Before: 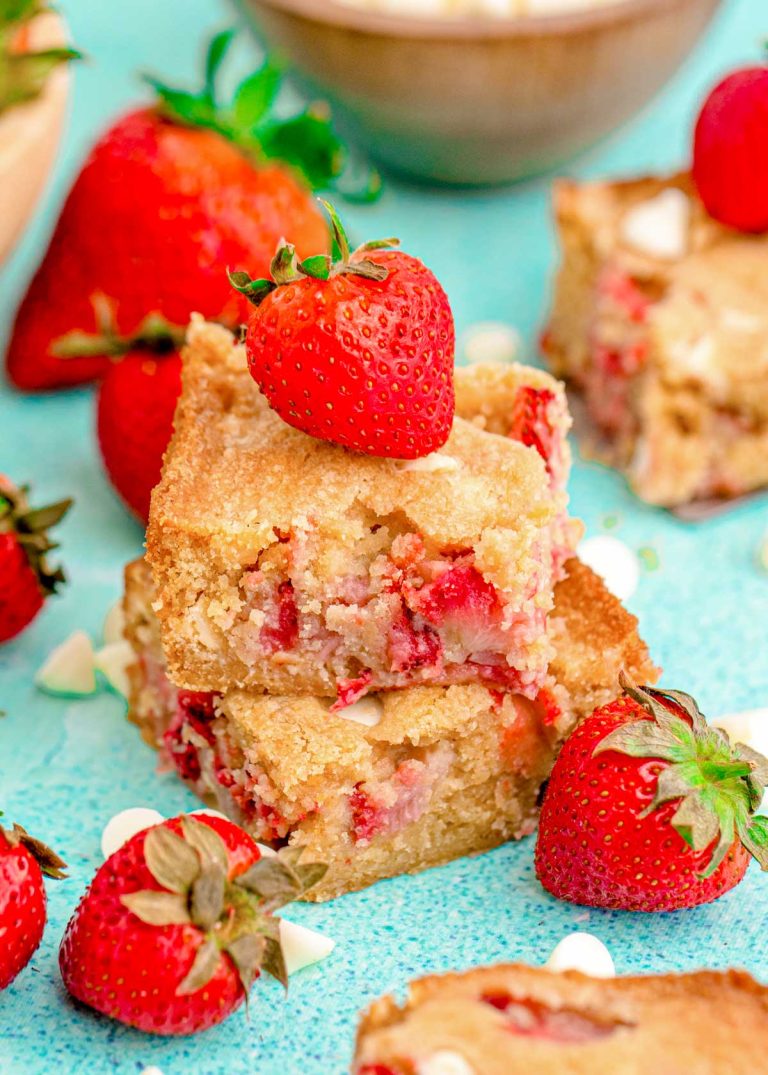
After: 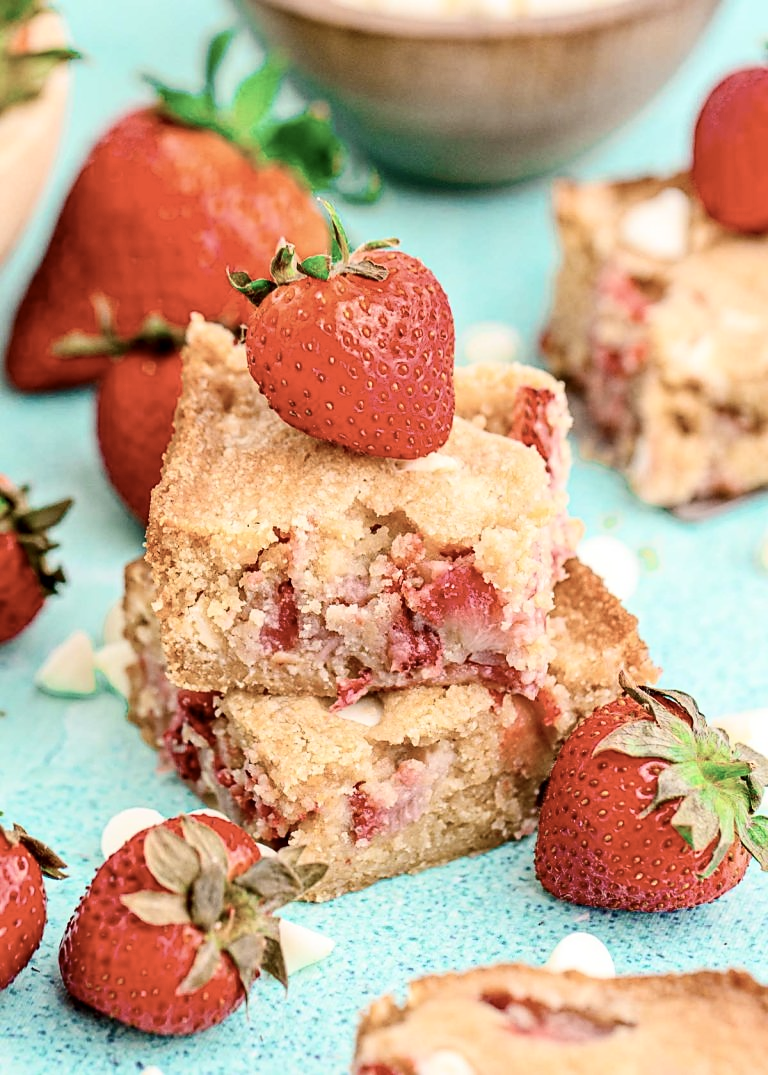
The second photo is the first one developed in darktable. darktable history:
sharpen: radius 1.824, amount 0.397, threshold 1.525
contrast brightness saturation: contrast 0.253, saturation -0.317
